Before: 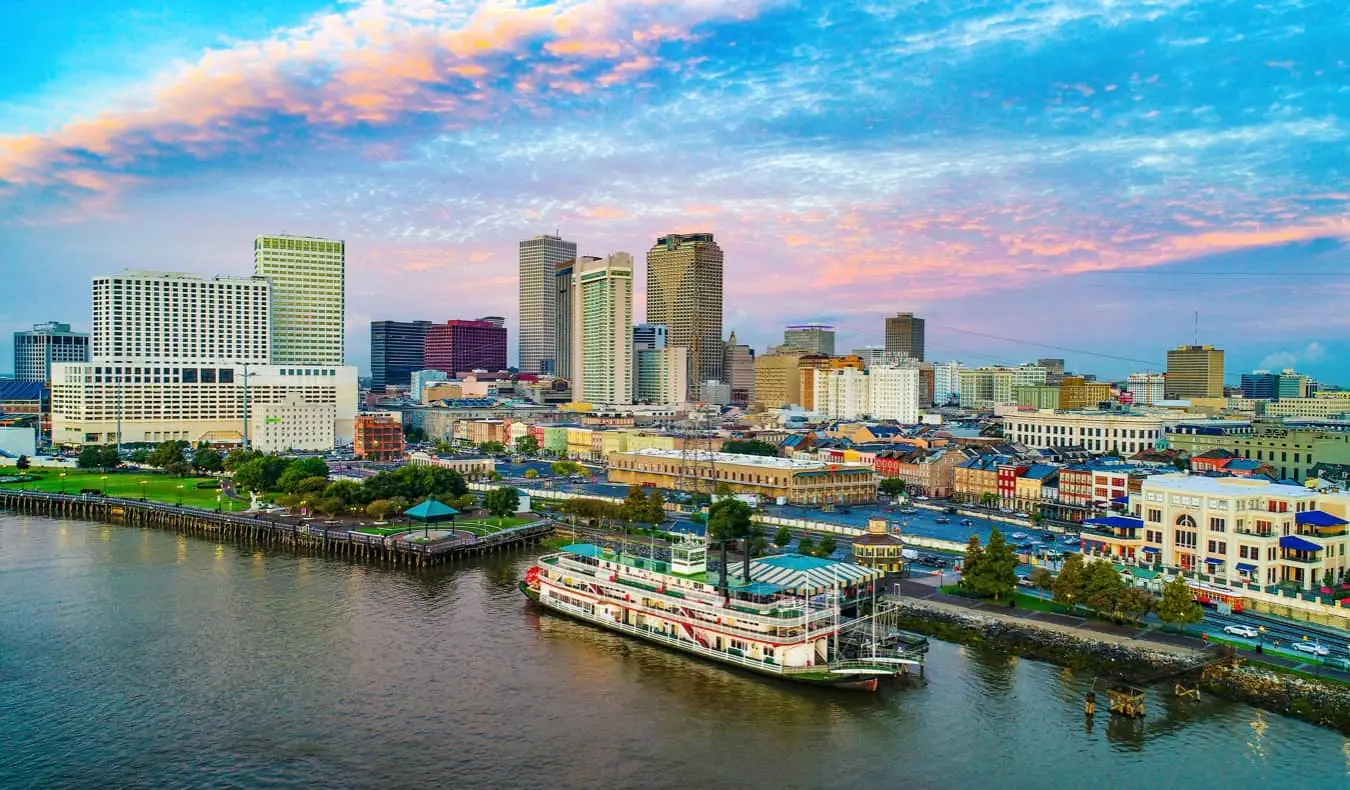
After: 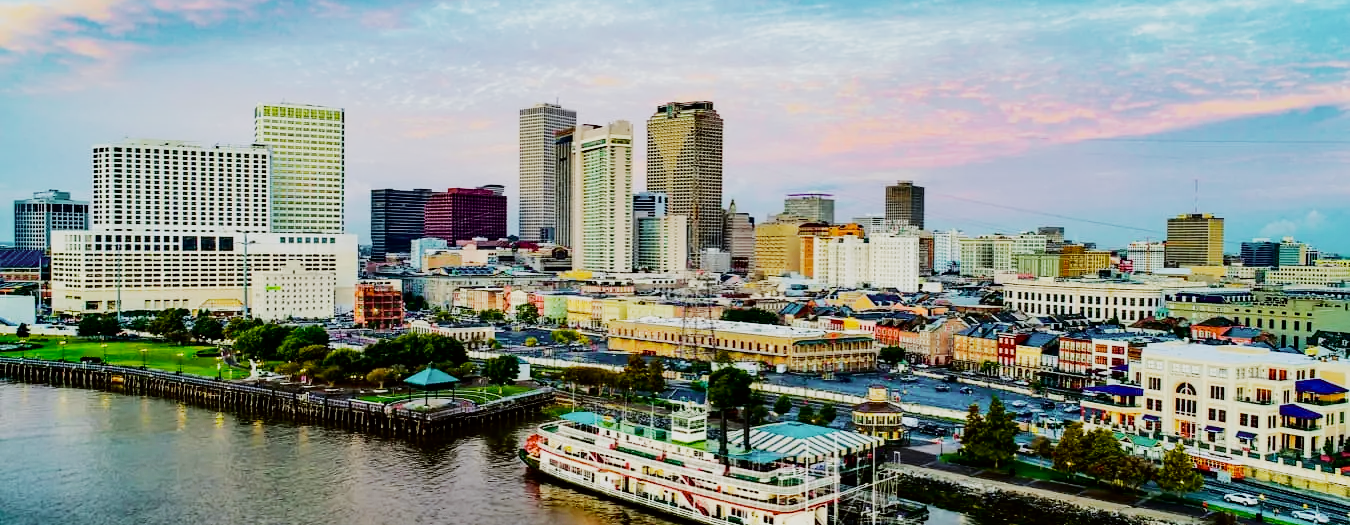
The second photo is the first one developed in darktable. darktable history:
tone curve: curves: ch0 [(0.003, 0) (0.066, 0.017) (0.163, 0.09) (0.264, 0.238) (0.395, 0.421) (0.517, 0.575) (0.633, 0.687) (0.791, 0.814) (1, 1)]; ch1 [(0, 0) (0.149, 0.17) (0.327, 0.339) (0.39, 0.403) (0.456, 0.463) (0.501, 0.502) (0.512, 0.507) (0.53, 0.533) (0.575, 0.592) (0.671, 0.655) (0.729, 0.679) (1, 1)]; ch2 [(0, 0) (0.337, 0.382) (0.464, 0.47) (0.501, 0.502) (0.527, 0.532) (0.563, 0.555) (0.615, 0.61) (0.663, 0.68) (1, 1)], color space Lab, independent channels, preserve colors none
color balance: lift [1.004, 1.002, 1.002, 0.998], gamma [1, 1.007, 1.002, 0.993], gain [1, 0.977, 1.013, 1.023], contrast -3.64%
crop: top 16.727%, bottom 16.727%
sigmoid: contrast 1.8, skew -0.2, preserve hue 0%, red attenuation 0.1, red rotation 0.035, green attenuation 0.1, green rotation -0.017, blue attenuation 0.15, blue rotation -0.052, base primaries Rec2020
